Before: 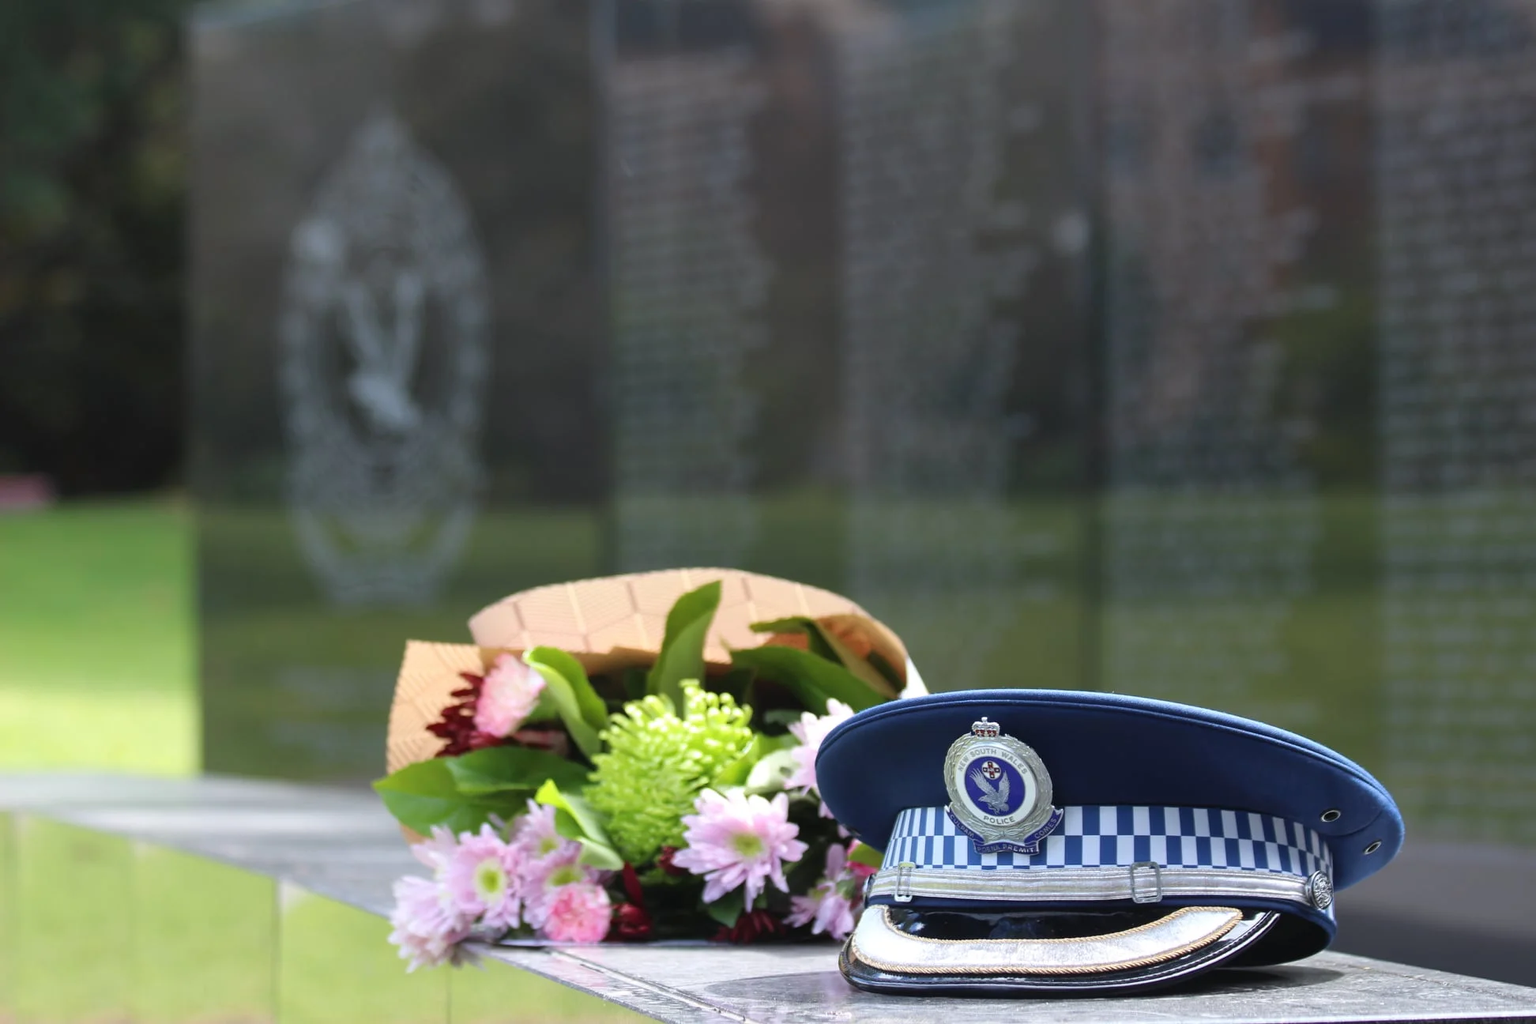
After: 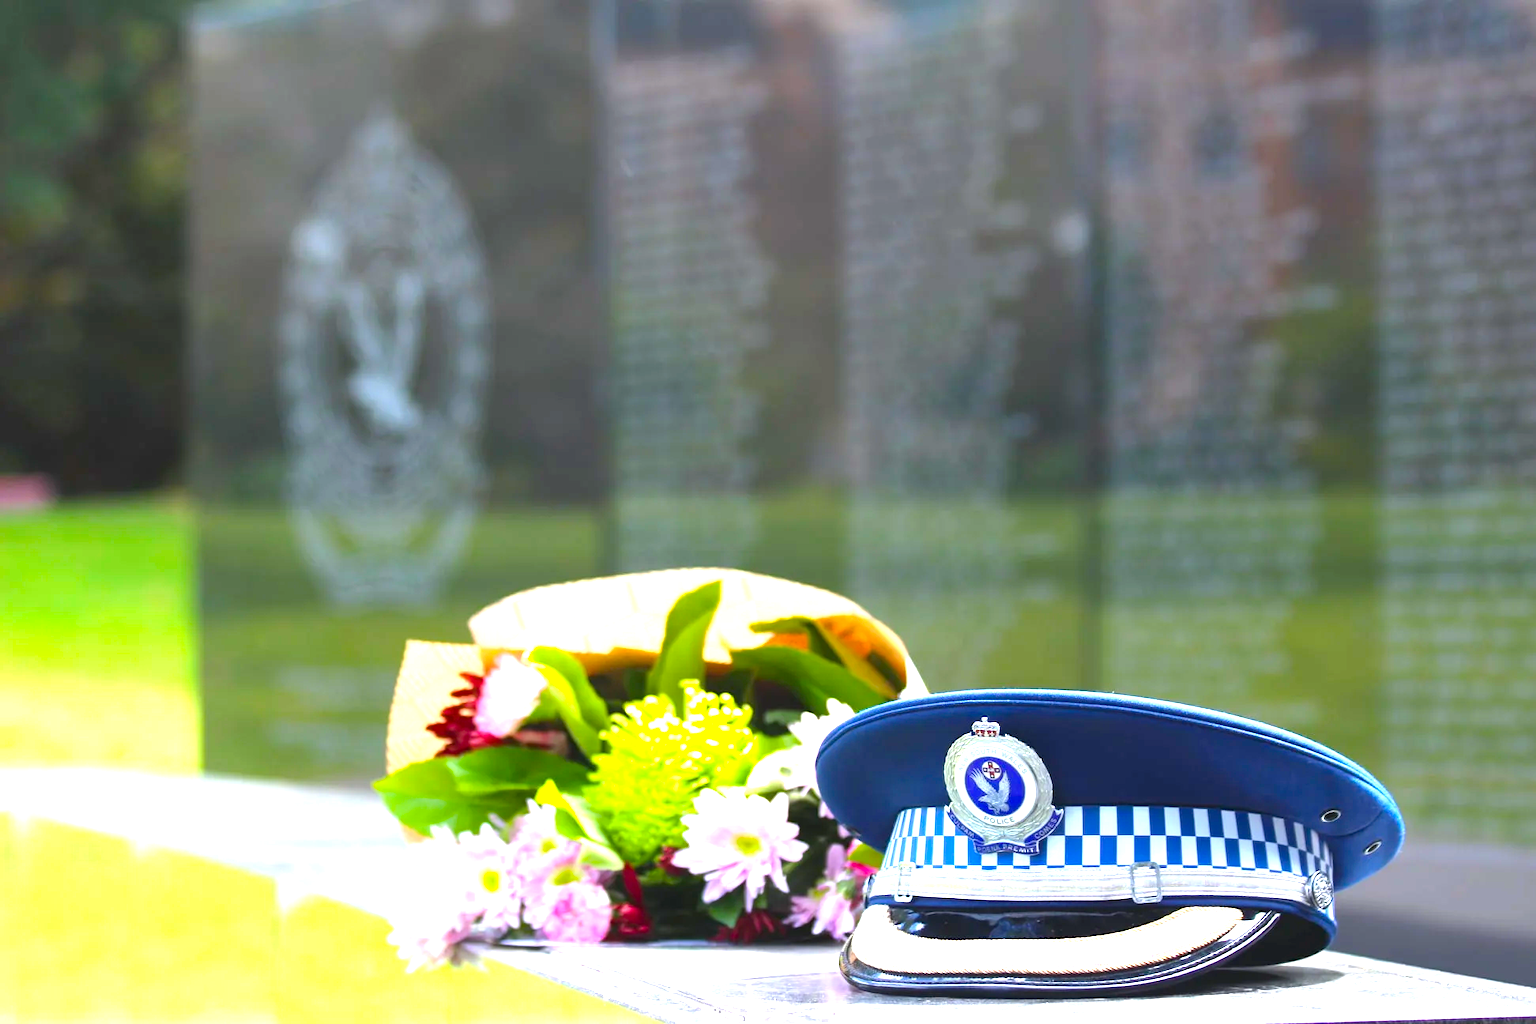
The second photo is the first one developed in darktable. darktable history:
white balance: red 1, blue 1
exposure: black level correction 0, exposure 1.379 EV, compensate exposure bias true, compensate highlight preservation false
color balance rgb: linear chroma grading › global chroma 15%, perceptual saturation grading › global saturation 30%
